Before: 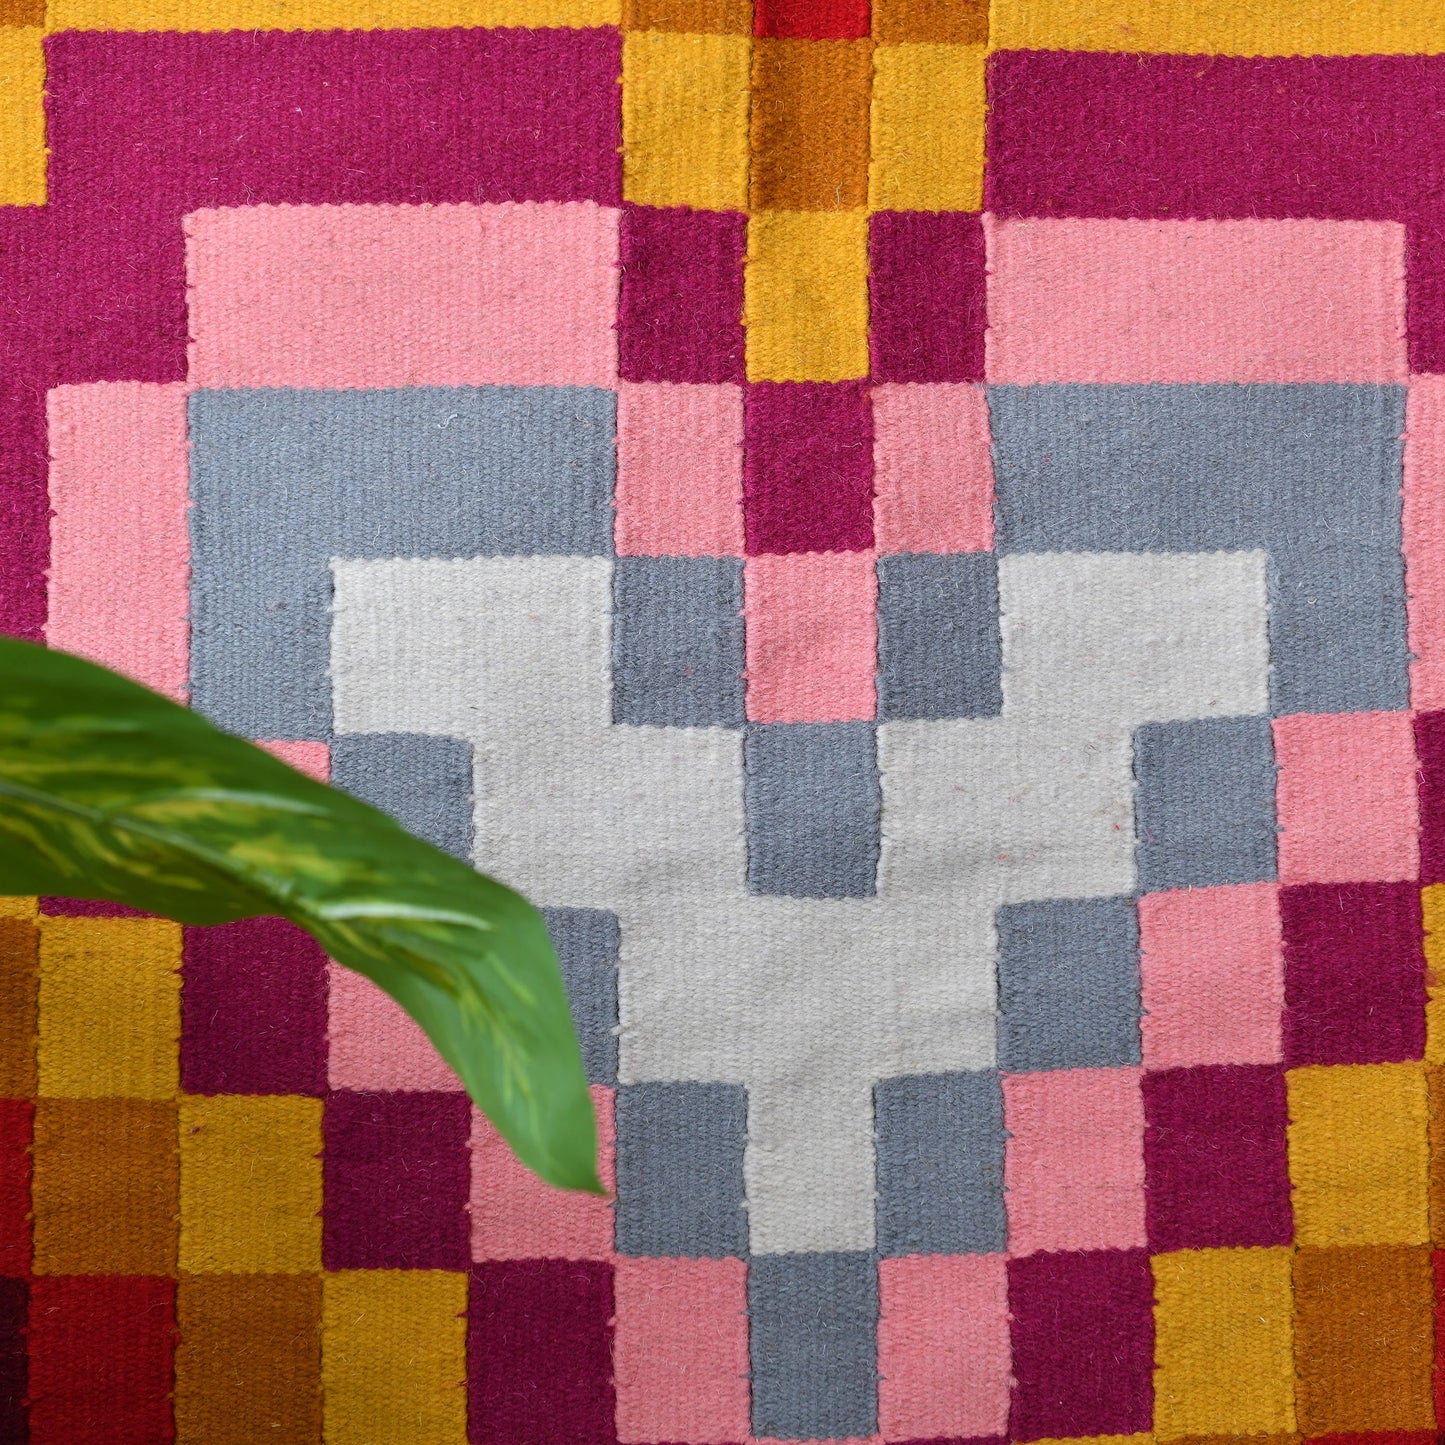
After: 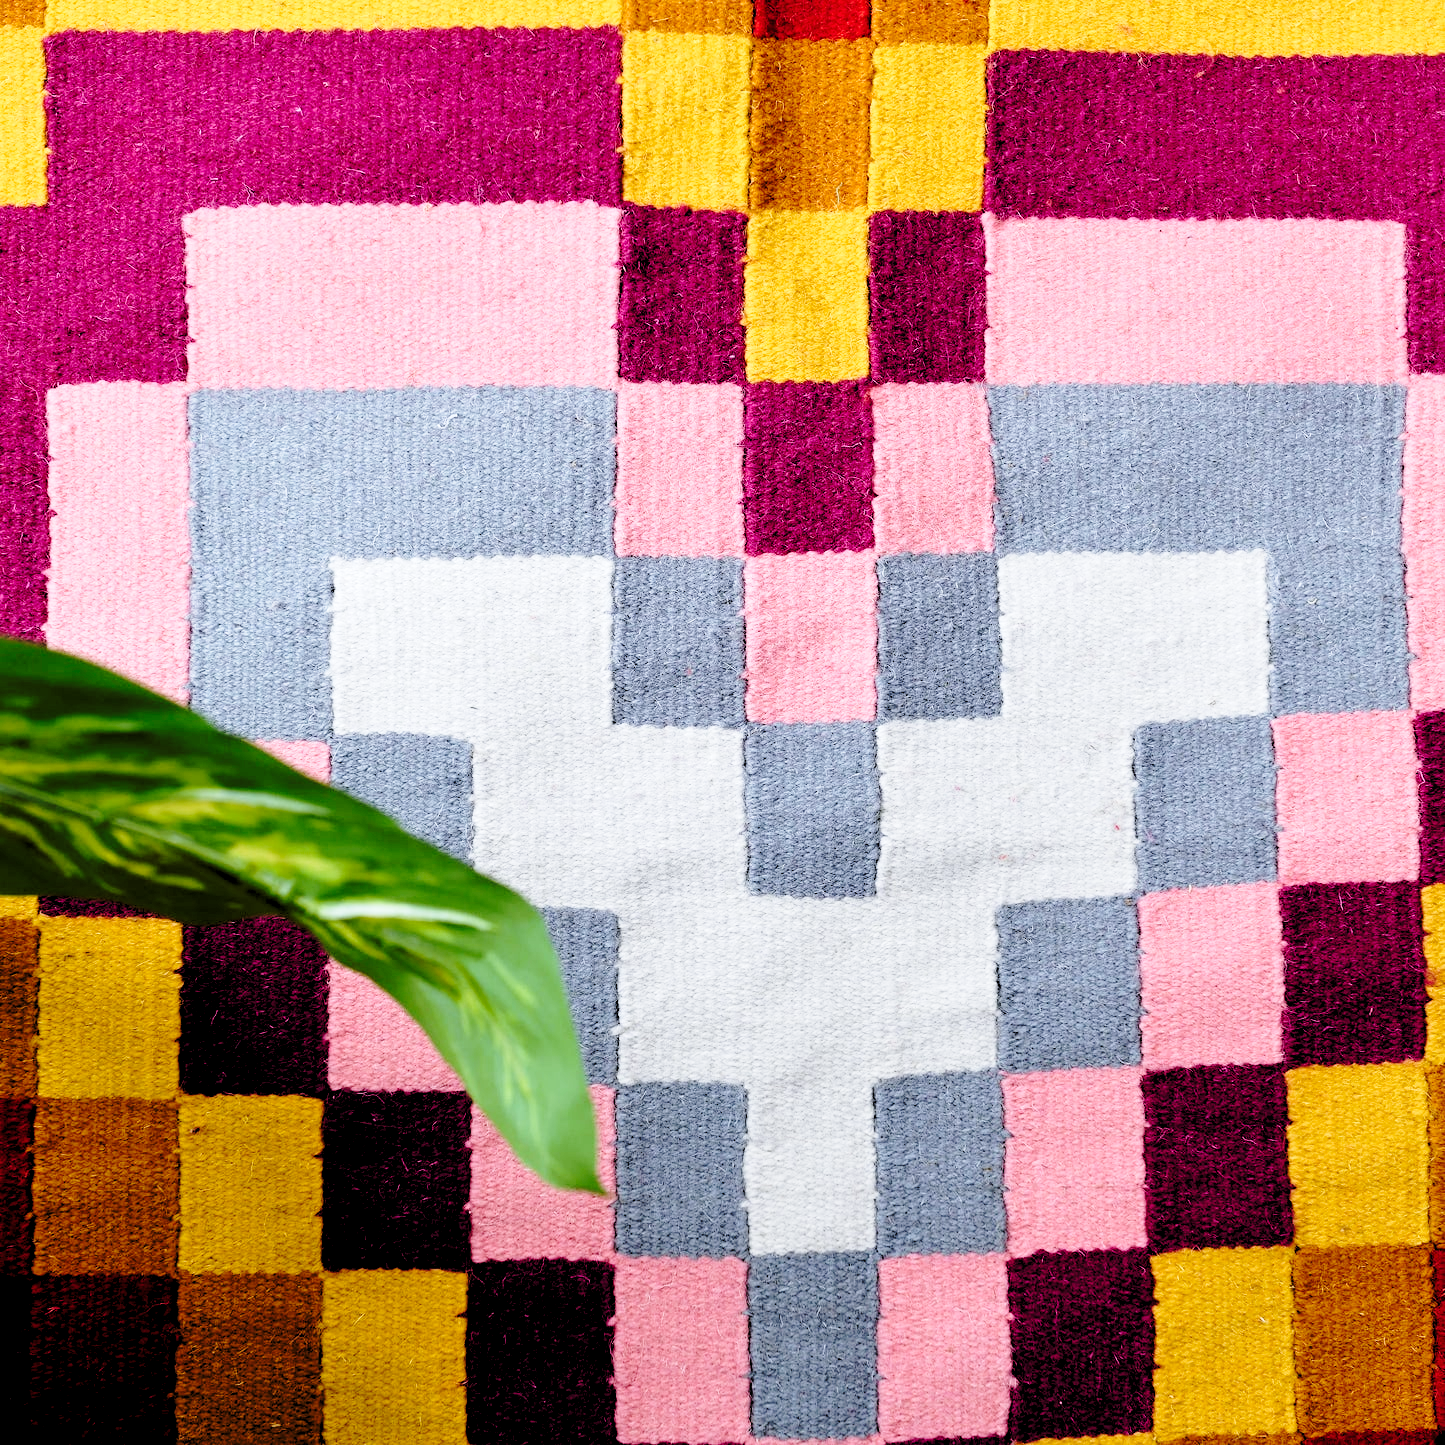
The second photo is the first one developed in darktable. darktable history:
white balance: red 0.974, blue 1.044
rgb levels: levels [[0.034, 0.472, 0.904], [0, 0.5, 1], [0, 0.5, 1]]
base curve: curves: ch0 [(0, 0) (0.032, 0.037) (0.105, 0.228) (0.435, 0.76) (0.856, 0.983) (1, 1)], preserve colors none
